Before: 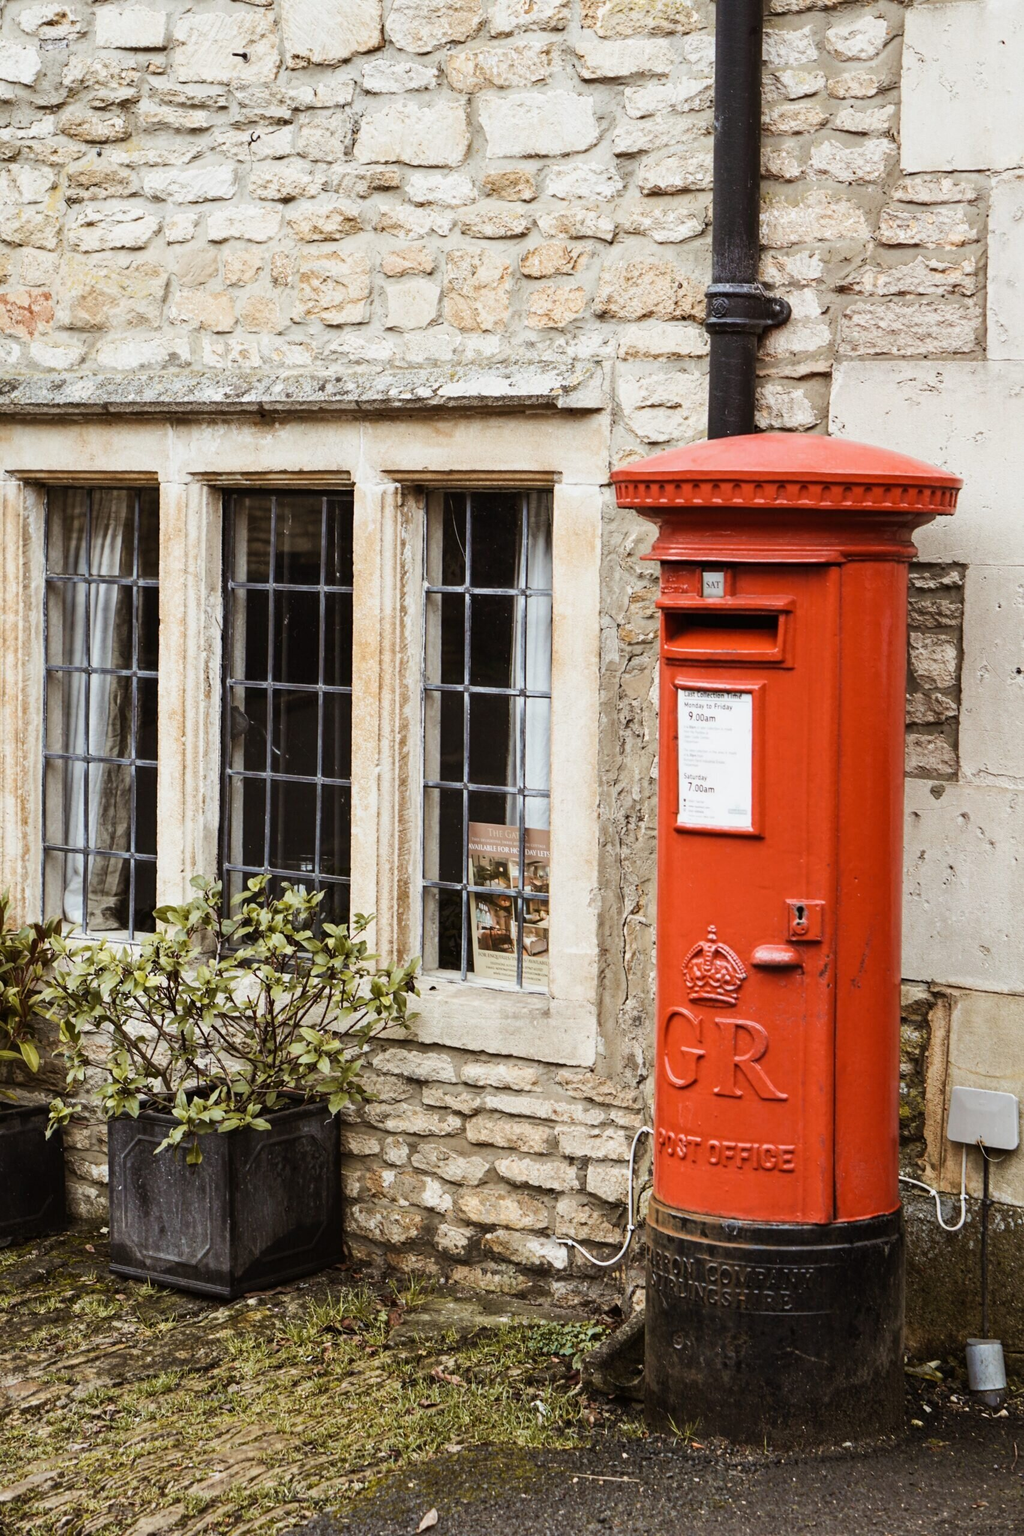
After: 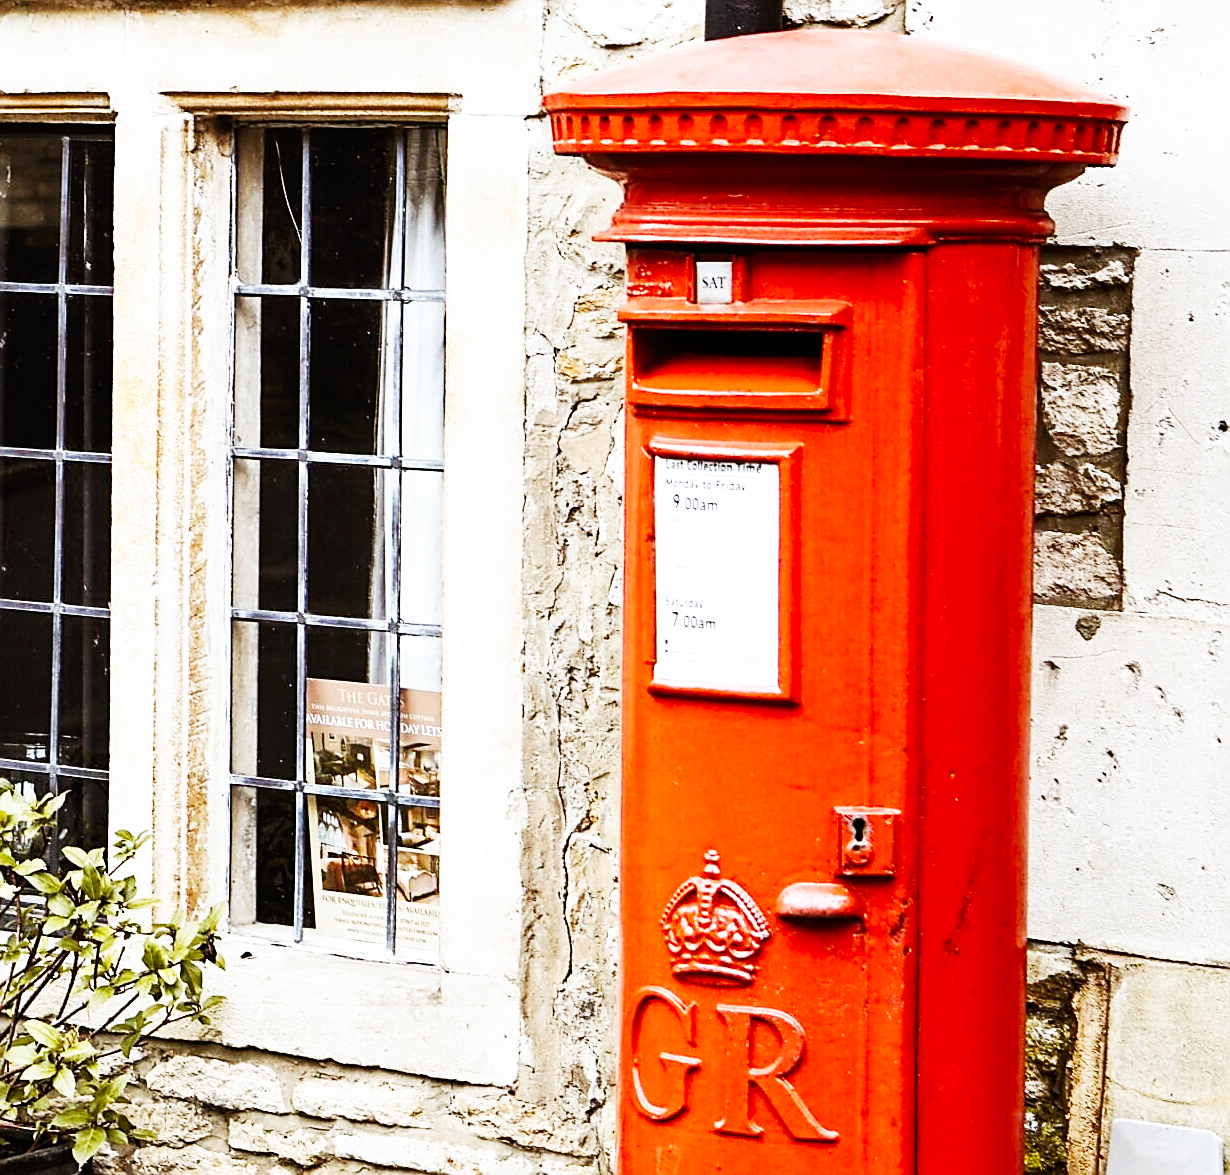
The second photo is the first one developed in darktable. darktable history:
crop and rotate: left 27.938%, top 27.046%, bottom 27.046%
vibrance: vibrance 15%
base curve: curves: ch0 [(0, 0) (0.007, 0.004) (0.027, 0.03) (0.046, 0.07) (0.207, 0.54) (0.442, 0.872) (0.673, 0.972) (1, 1)], preserve colors none
shadows and highlights: radius 337.17, shadows 29.01, soften with gaussian
tone equalizer: on, module defaults
white balance: red 0.976, blue 1.04
sharpen: radius 1.4, amount 1.25, threshold 0.7
